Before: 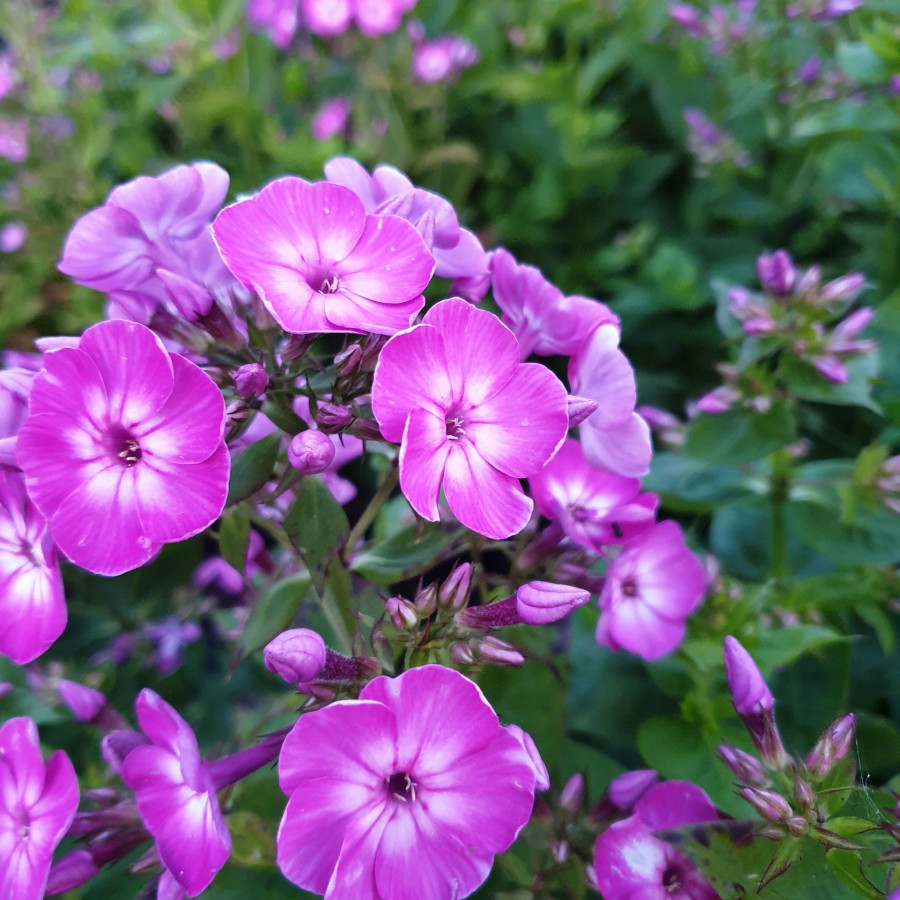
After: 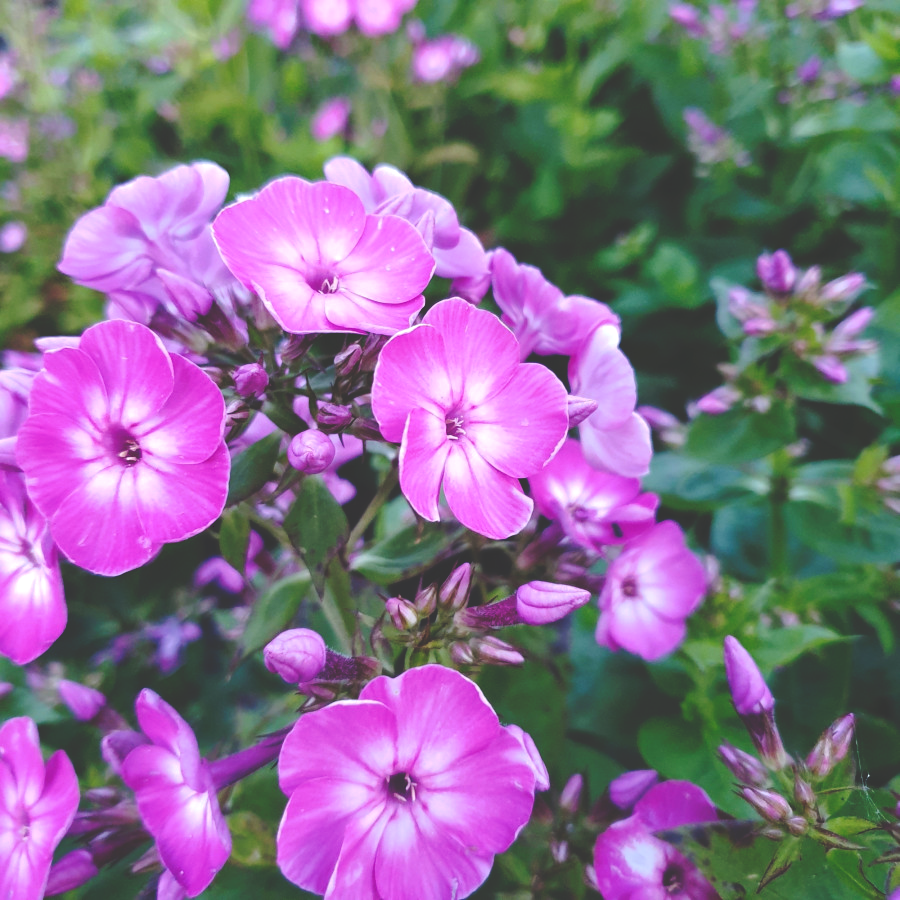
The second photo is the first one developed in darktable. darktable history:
tone curve: curves: ch0 [(0, 0) (0.003, 0.211) (0.011, 0.211) (0.025, 0.215) (0.044, 0.218) (0.069, 0.224) (0.1, 0.227) (0.136, 0.233) (0.177, 0.247) (0.224, 0.275) (0.277, 0.309) (0.335, 0.366) (0.399, 0.438) (0.468, 0.515) (0.543, 0.586) (0.623, 0.658) (0.709, 0.735) (0.801, 0.821) (0.898, 0.889) (1, 1)], preserve colors none
exposure: exposure 0.2 EV, compensate highlight preservation false
